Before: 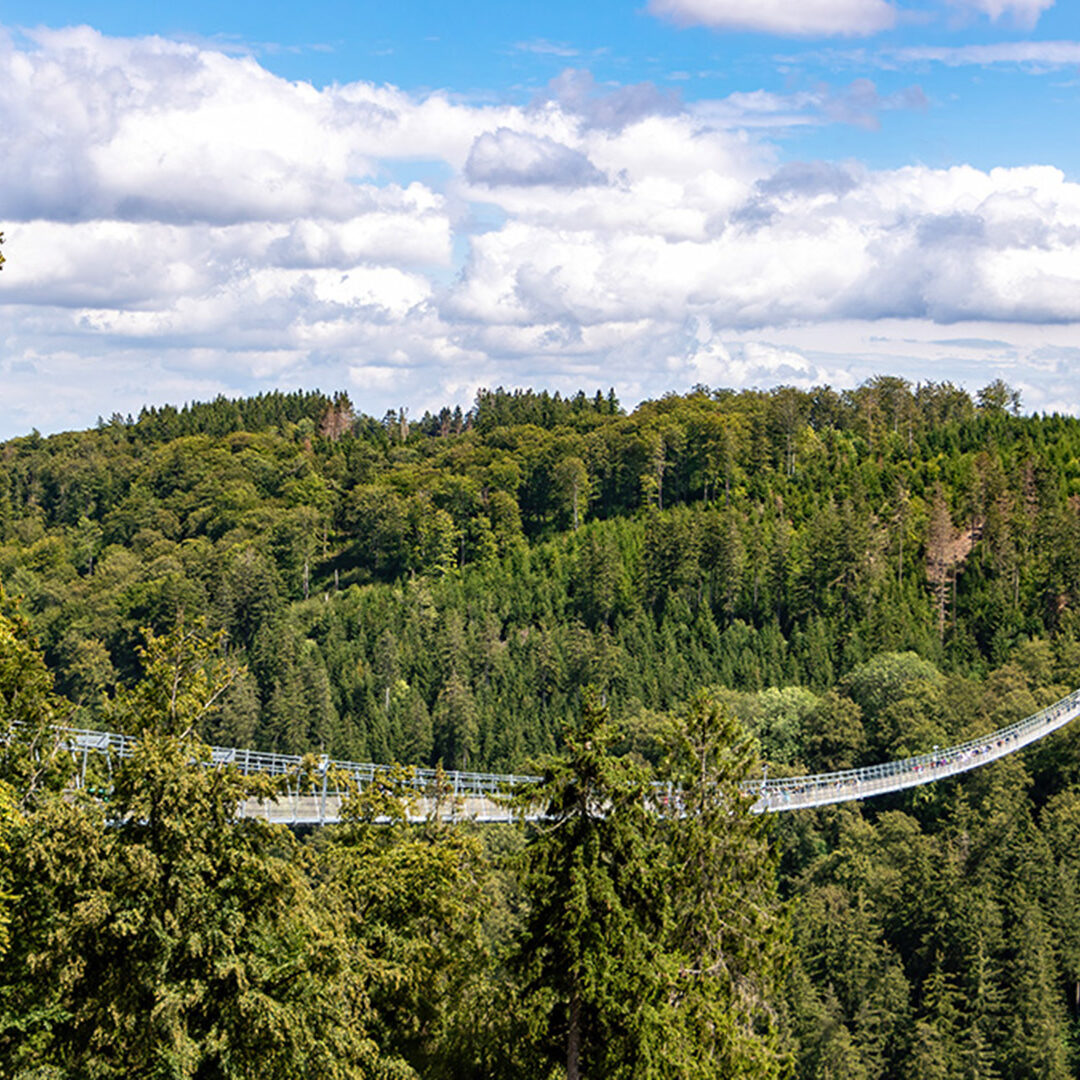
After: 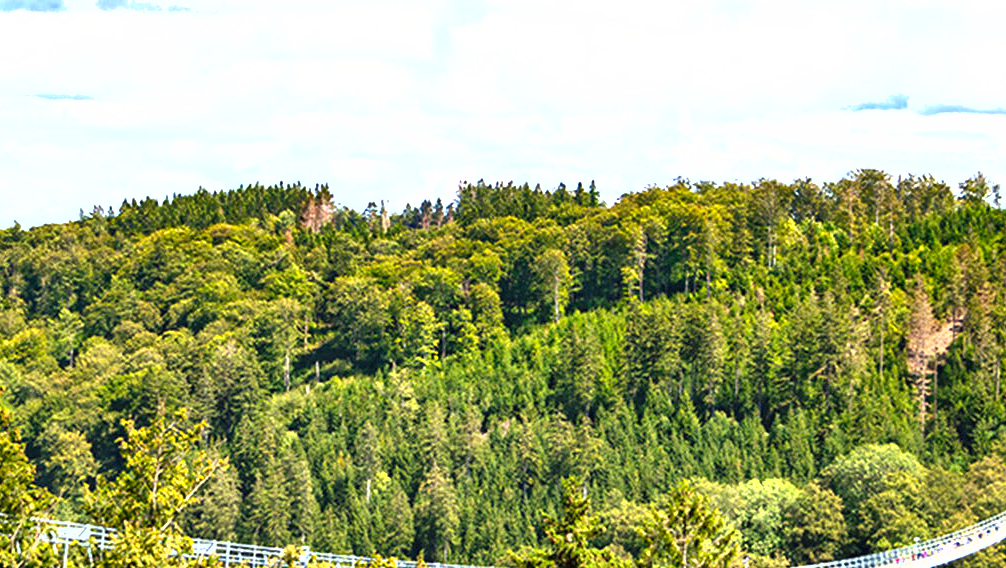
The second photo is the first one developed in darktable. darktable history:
crop: left 1.766%, top 19.345%, right 5.014%, bottom 27.998%
exposure: black level correction 0, exposure 1.278 EV, compensate highlight preservation false
contrast brightness saturation: saturation 0.181
shadows and highlights: shadows 52.92, highlights color adjustment 53.19%, soften with gaussian
tone equalizer: edges refinement/feathering 500, mask exposure compensation -1.57 EV, preserve details no
